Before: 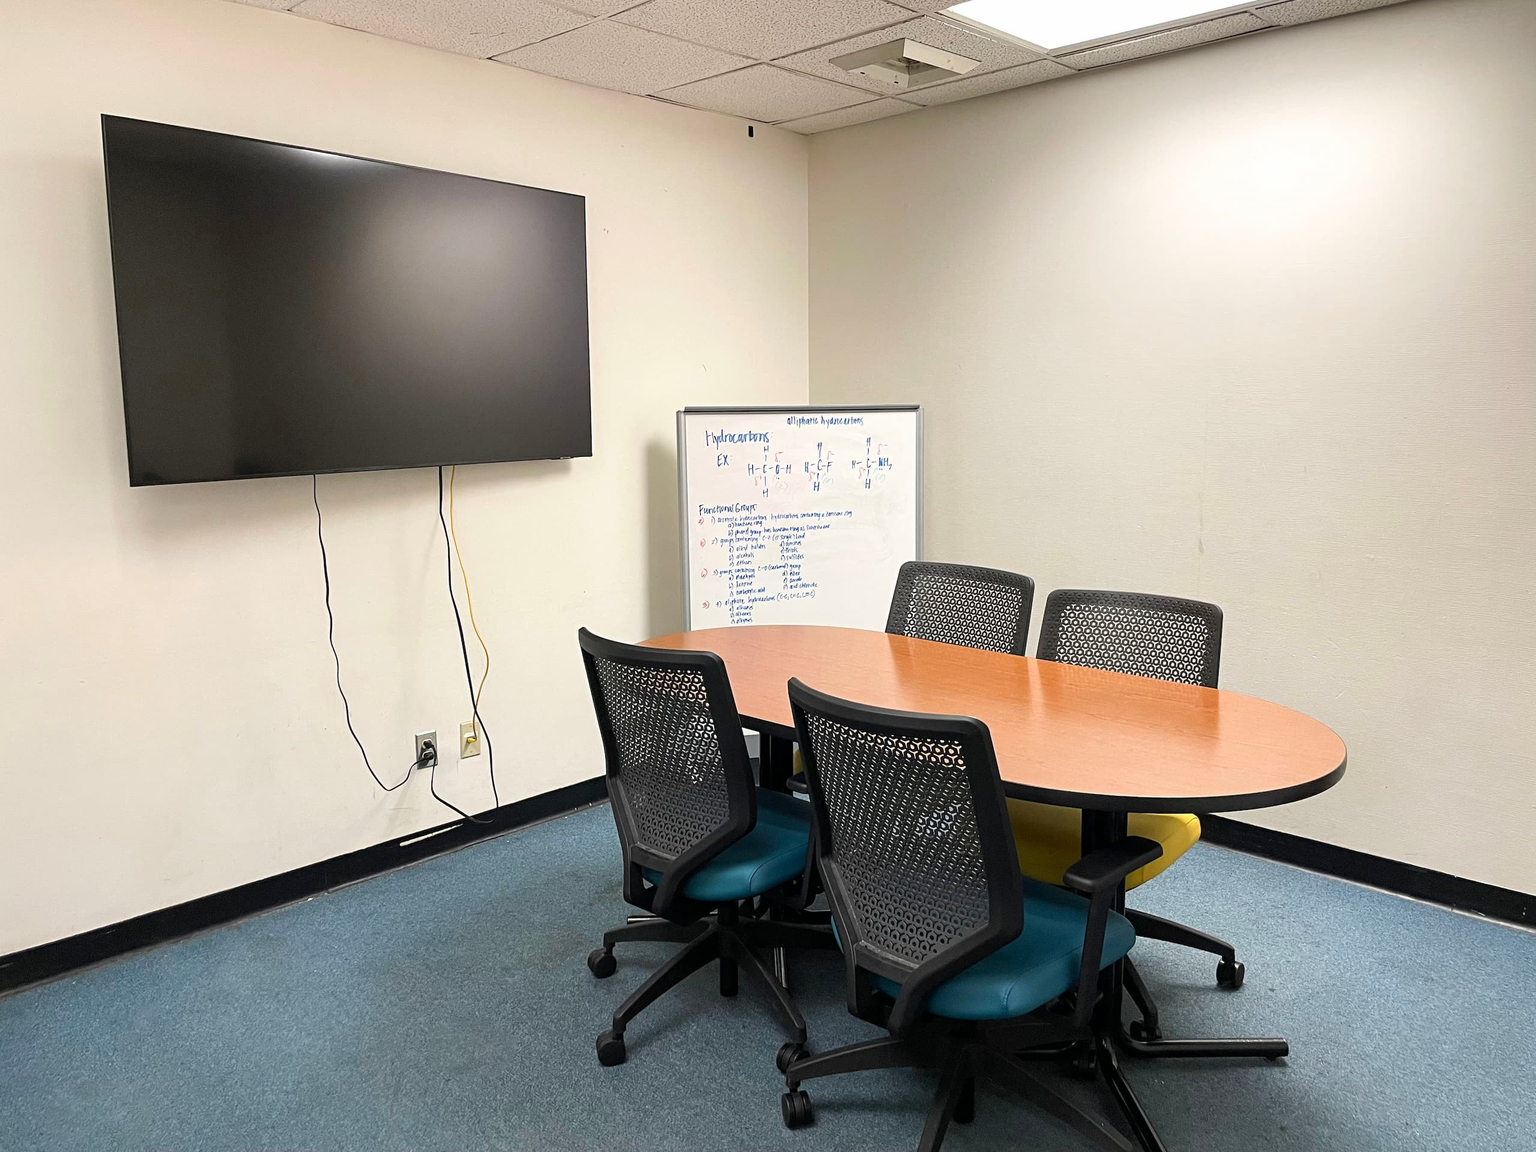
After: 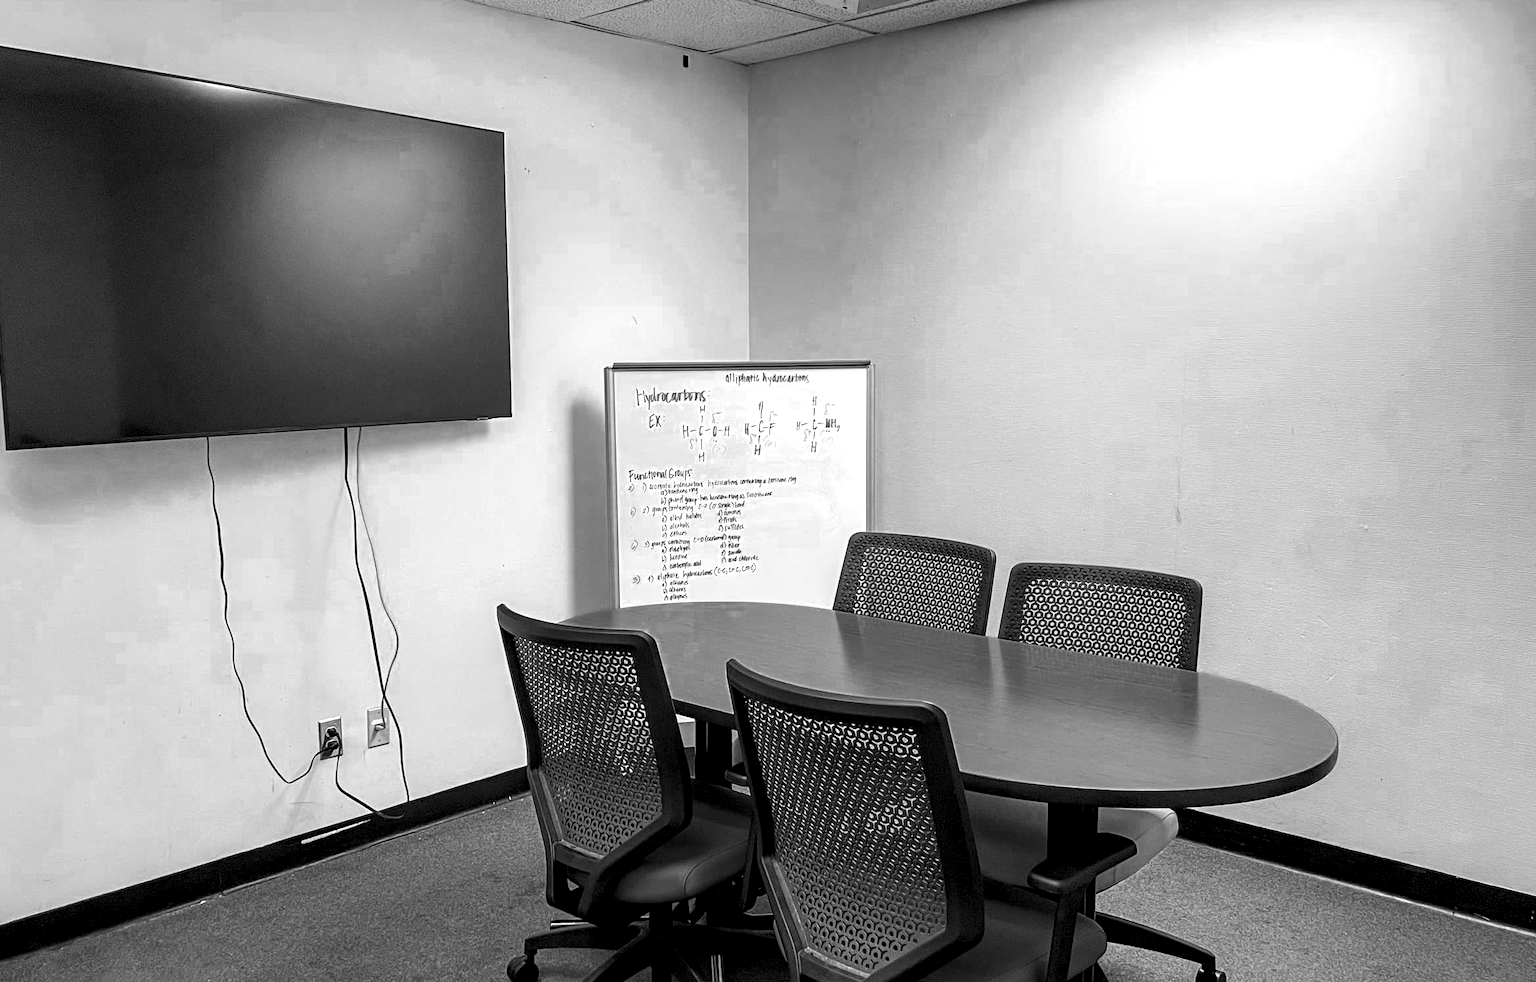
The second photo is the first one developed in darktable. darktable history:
local contrast: highlights 60%, shadows 60%, detail 160%
color zones: curves: ch0 [(0.002, 0.589) (0.107, 0.484) (0.146, 0.249) (0.217, 0.352) (0.309, 0.525) (0.39, 0.404) (0.455, 0.169) (0.597, 0.055) (0.724, 0.212) (0.775, 0.691) (0.869, 0.571) (1, 0.587)]; ch1 [(0, 0) (0.143, 0) (0.286, 0) (0.429, 0) (0.571, 0) (0.714, 0) (0.857, 0)]
crop: left 8.155%, top 6.611%, bottom 15.385%
